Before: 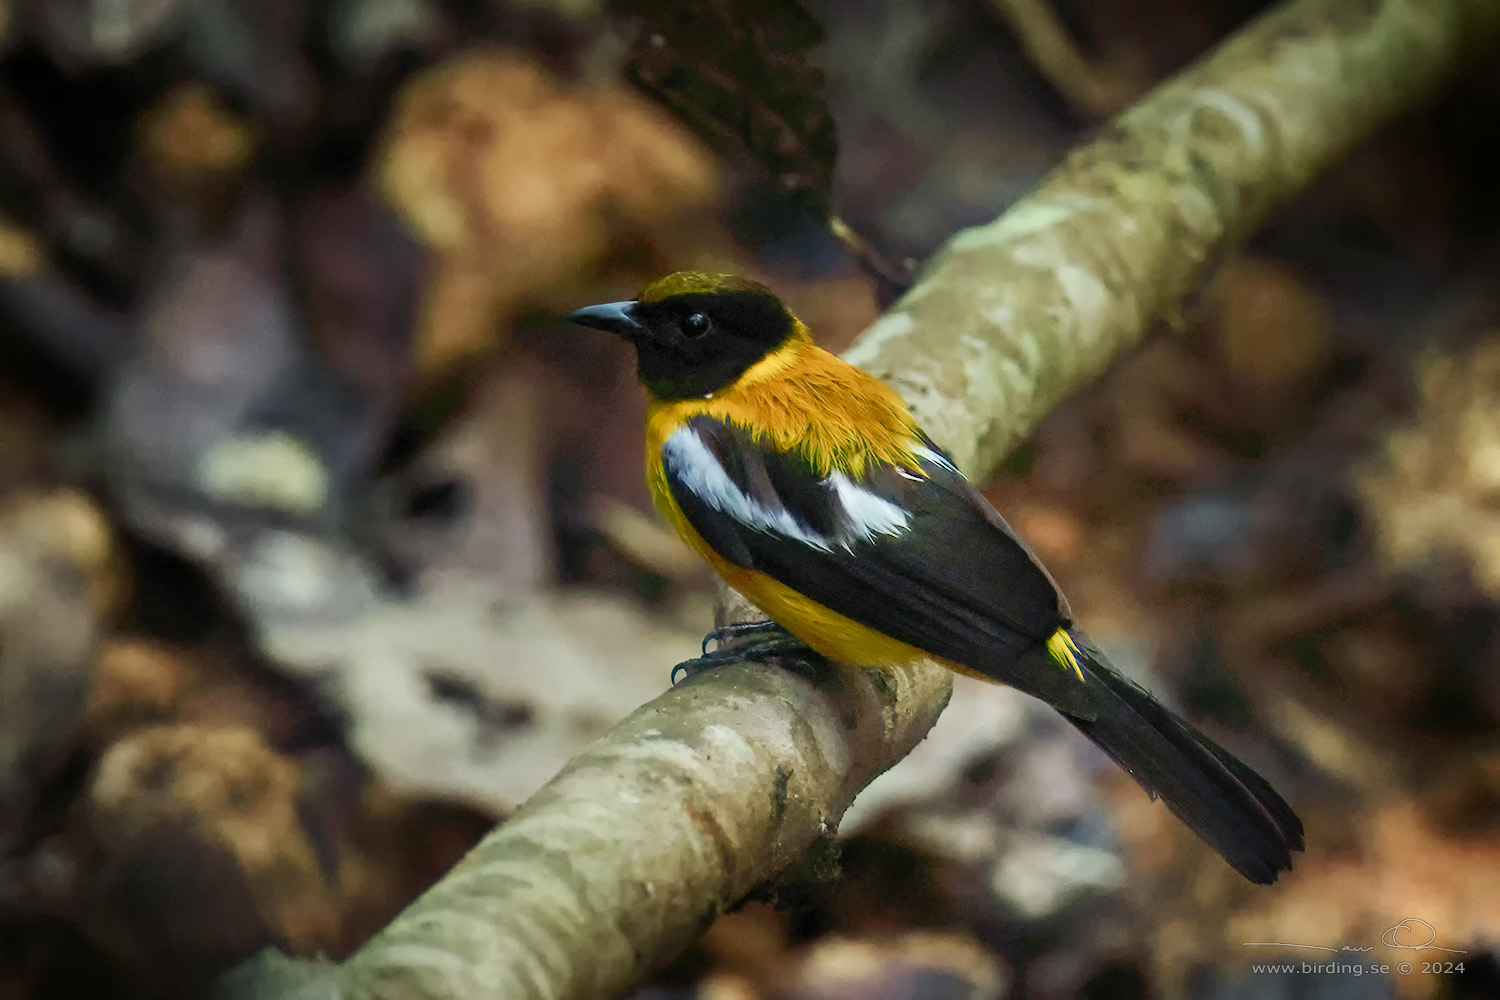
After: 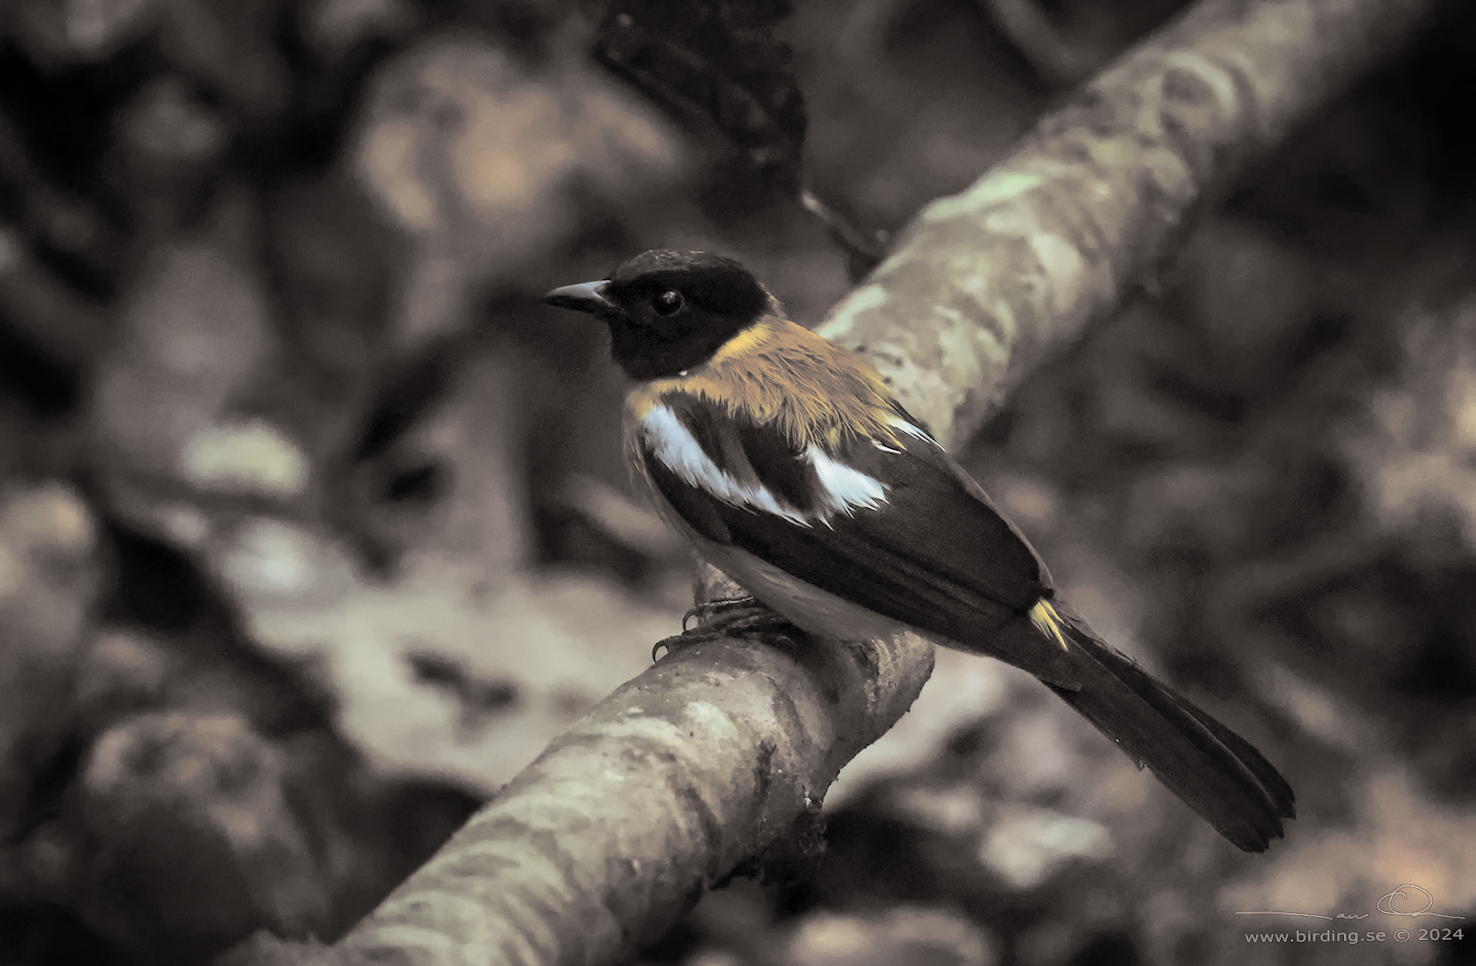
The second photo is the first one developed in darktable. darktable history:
rotate and perspective: rotation -1.32°, lens shift (horizontal) -0.031, crop left 0.015, crop right 0.985, crop top 0.047, crop bottom 0.982
split-toning: shadows › hue 26°, shadows › saturation 0.09, highlights › hue 40°, highlights › saturation 0.18, balance -63, compress 0%
